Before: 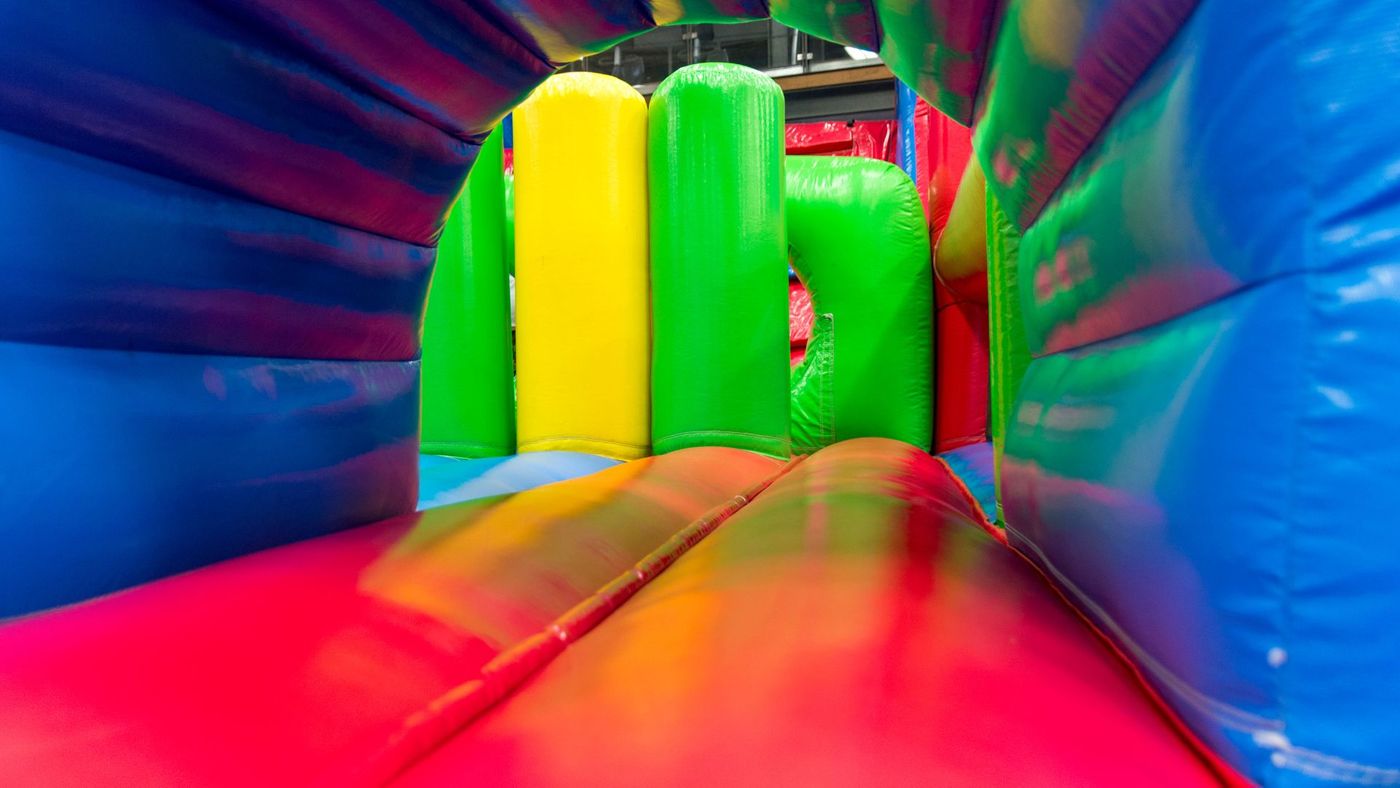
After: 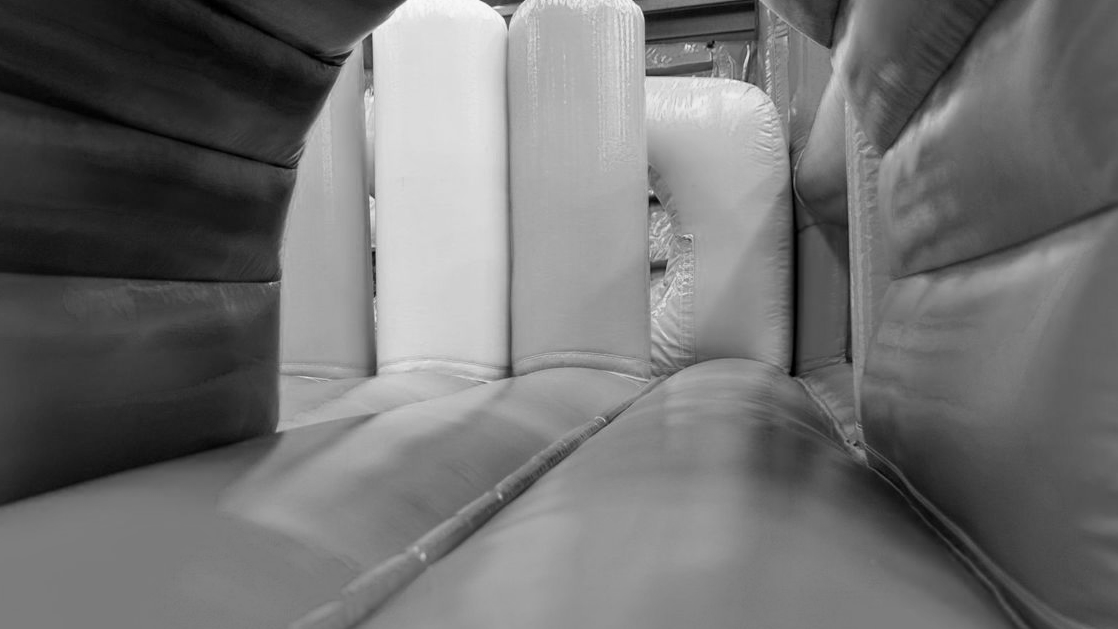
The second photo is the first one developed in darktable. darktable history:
crop and rotate: left 10.071%, top 10.071%, right 10.02%, bottom 10.02%
exposure: black level correction 0.001, compensate highlight preservation false
bloom: size 9%, threshold 100%, strength 7%
monochrome: on, module defaults
